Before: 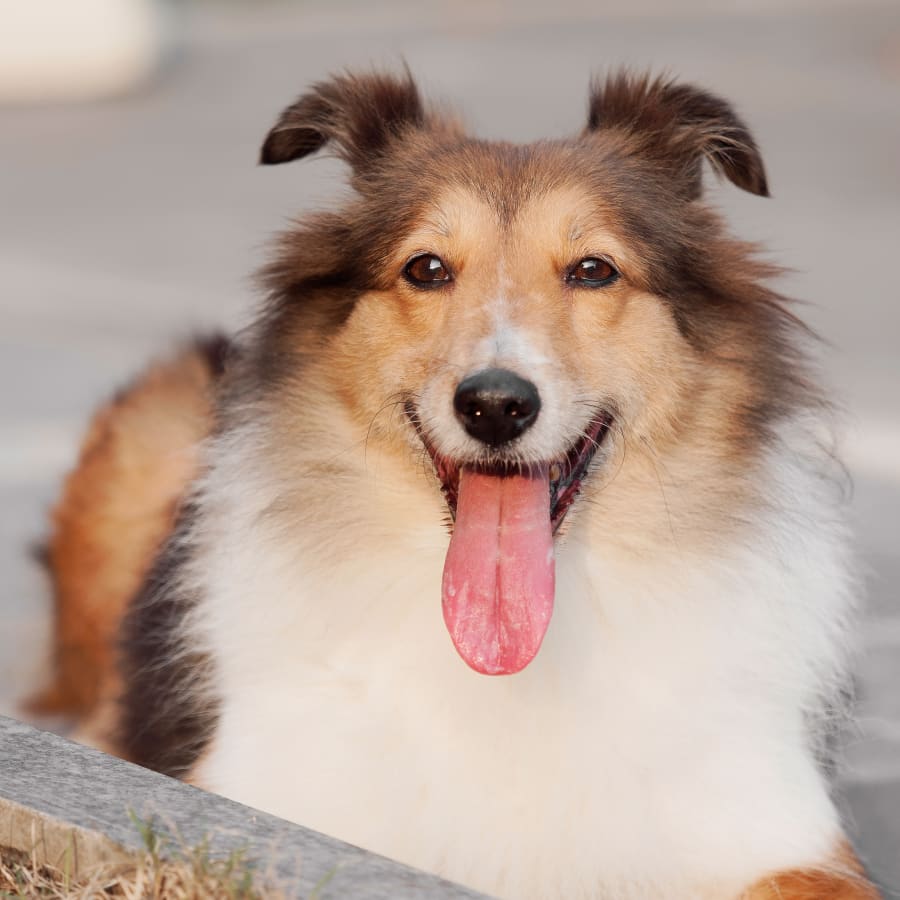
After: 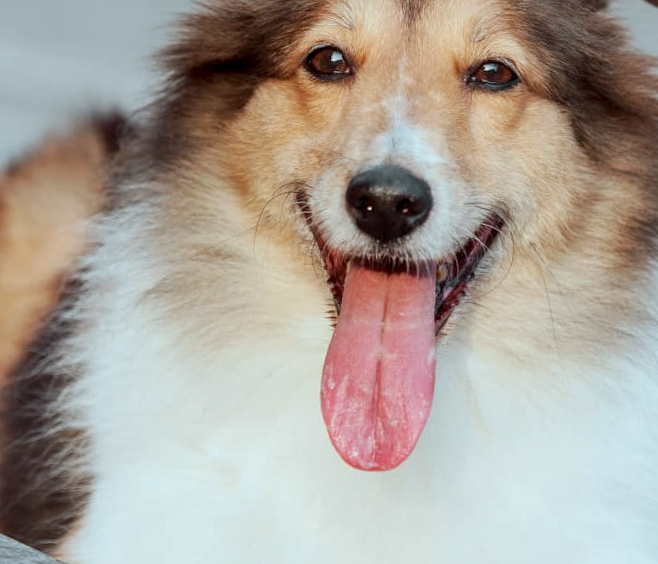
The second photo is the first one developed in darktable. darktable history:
crop and rotate: angle -3.89°, left 9.87%, top 21.241%, right 12.138%, bottom 11.924%
color correction: highlights a* -10.2, highlights b* -9.83
local contrast: on, module defaults
